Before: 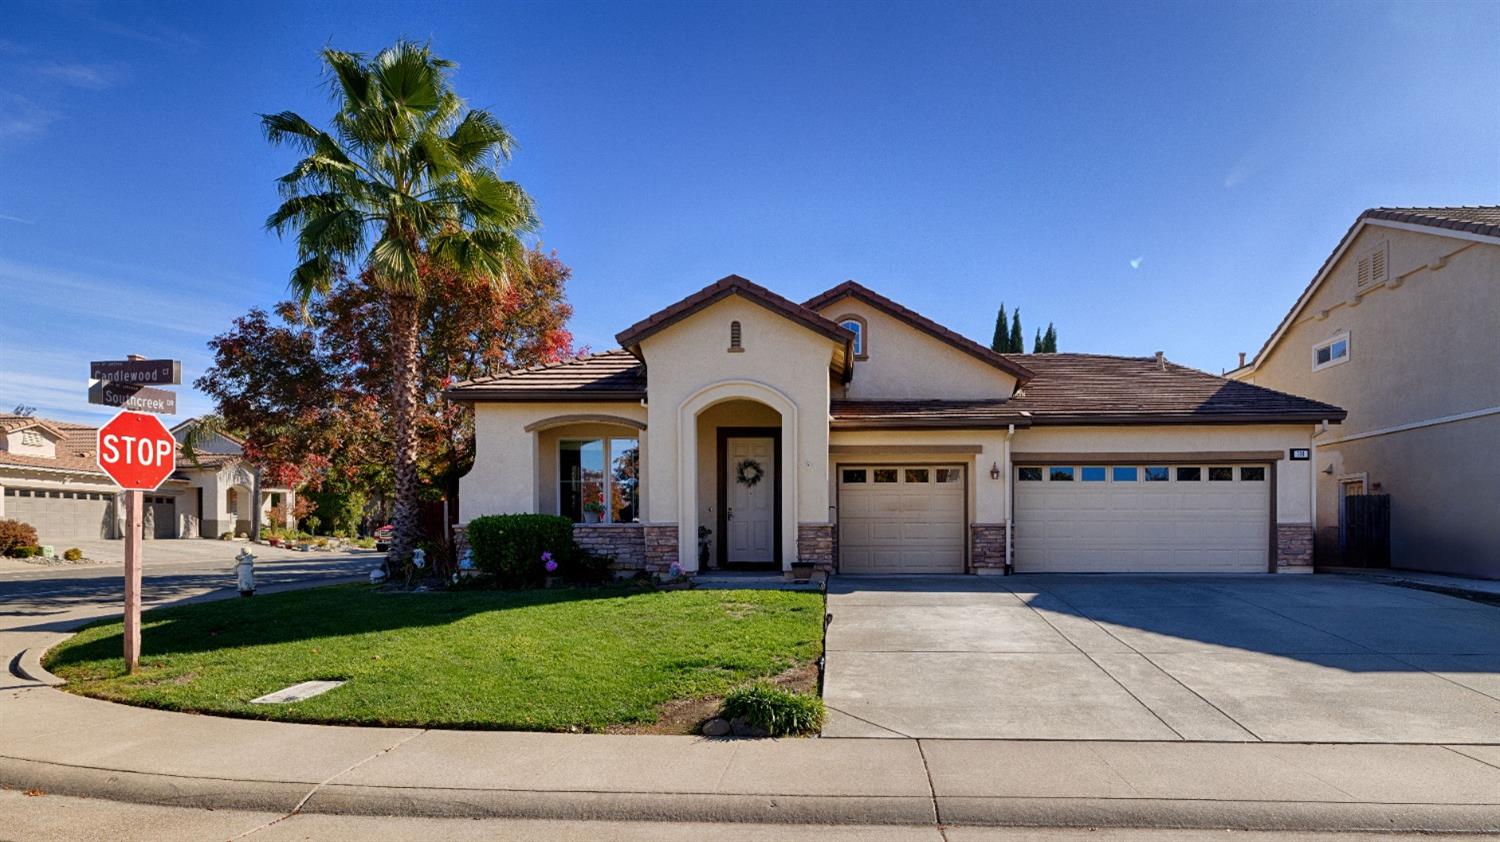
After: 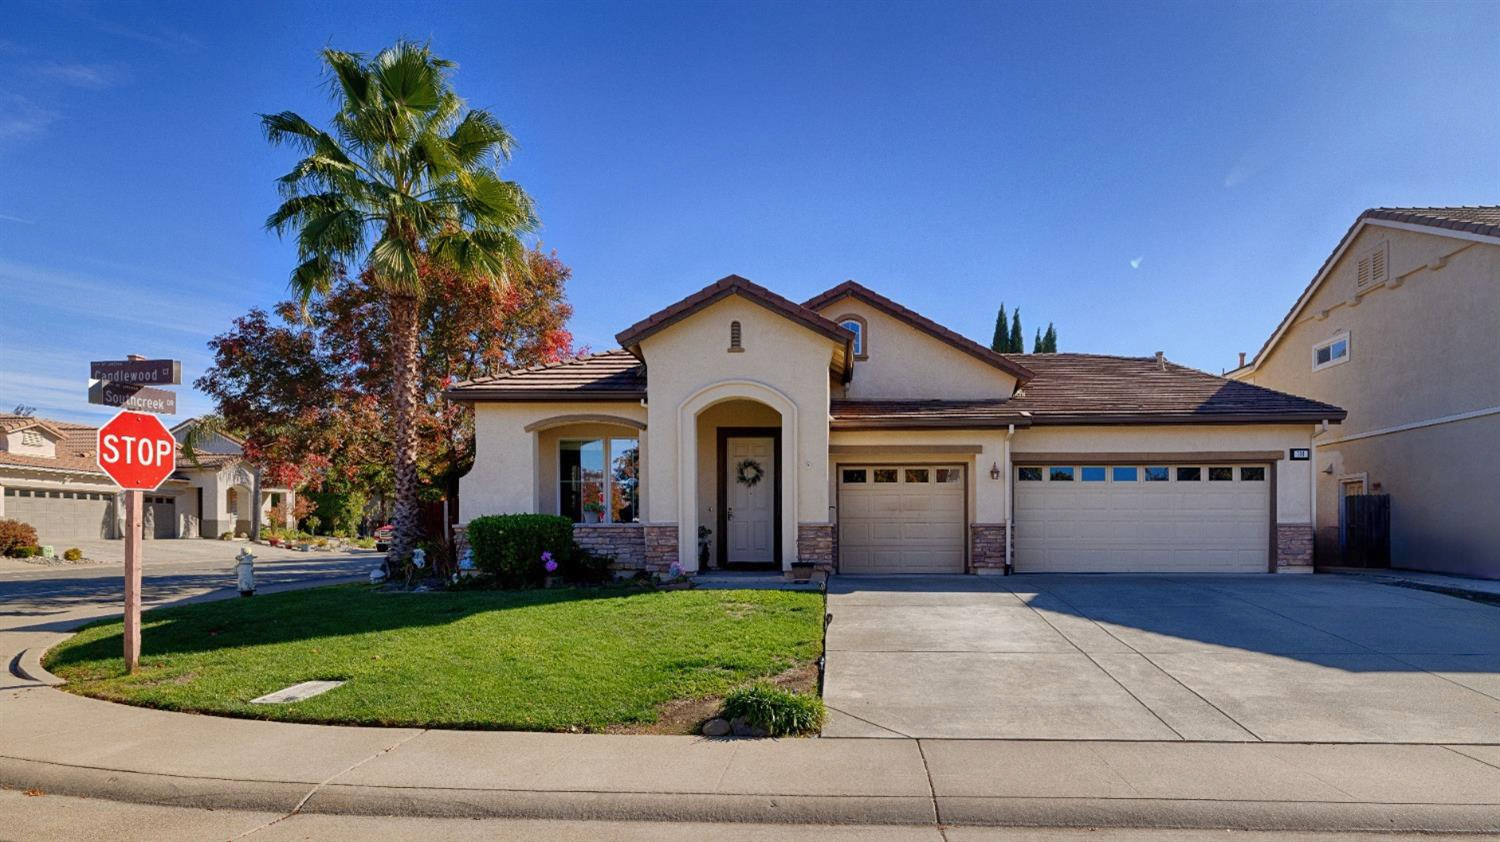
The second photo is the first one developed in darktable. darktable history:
shadows and highlights: highlights color adjustment 56.71%
